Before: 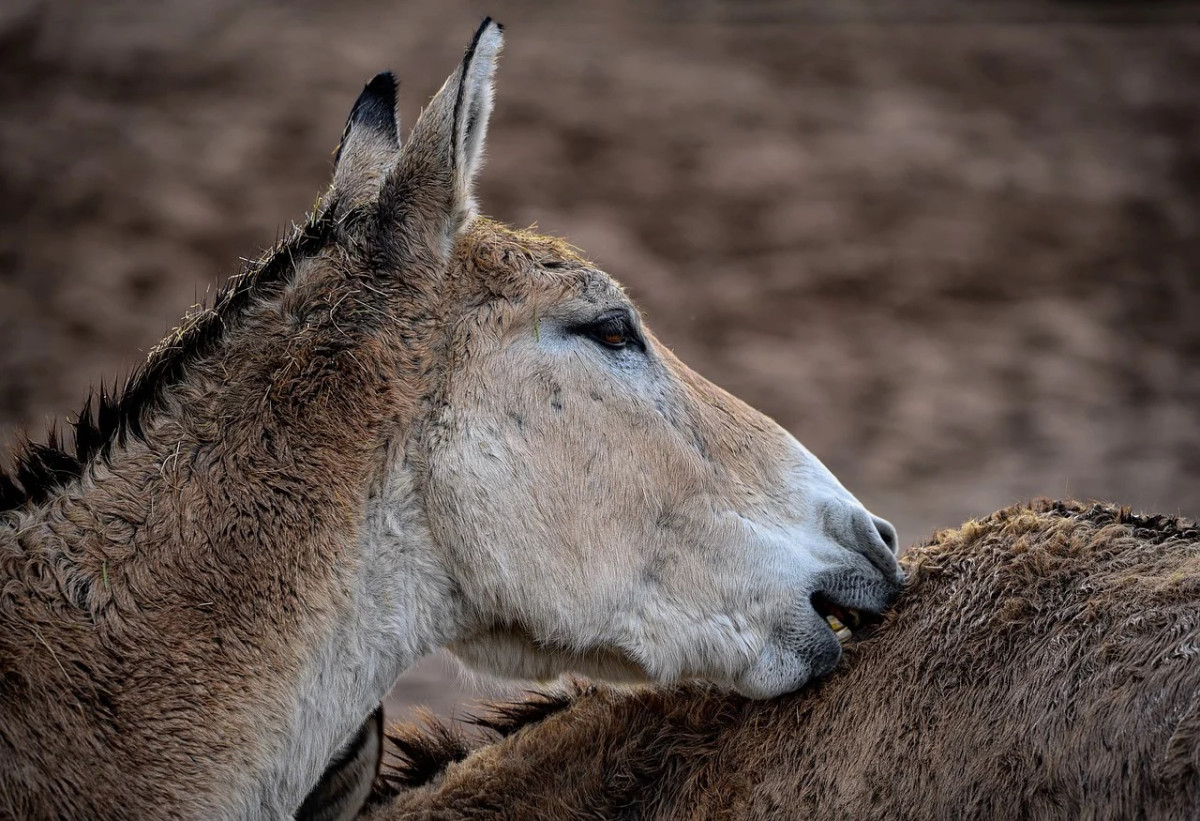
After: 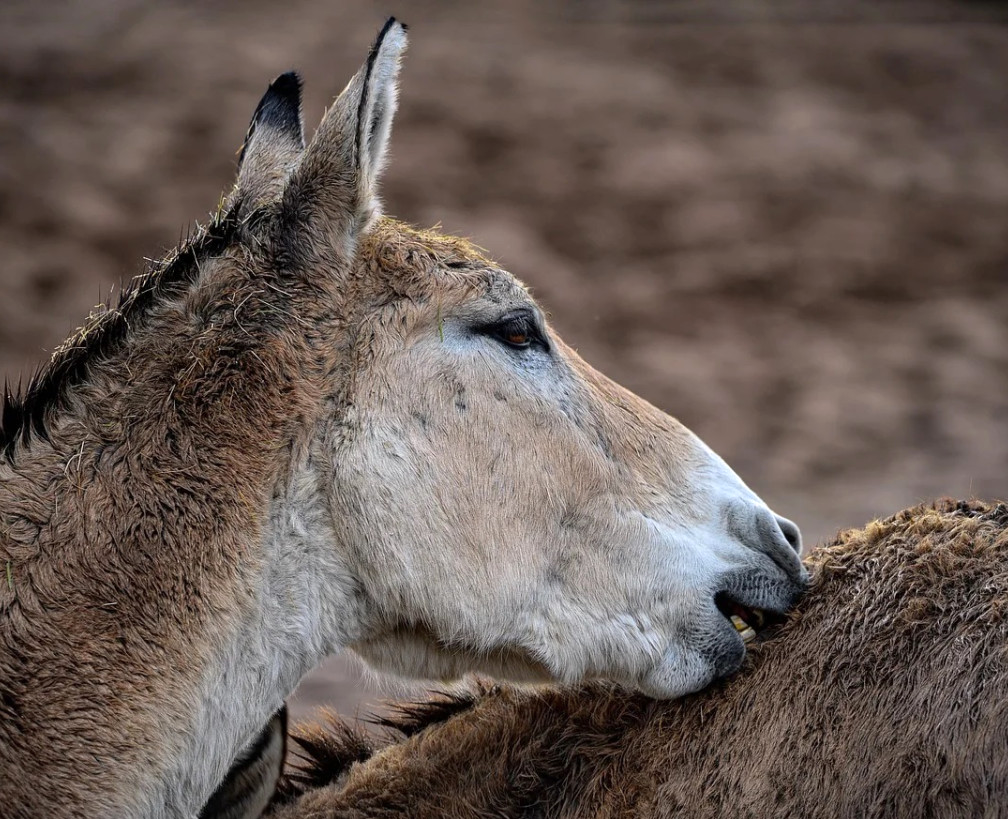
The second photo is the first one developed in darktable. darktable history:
crop: left 8.026%, right 7.374%
exposure: exposure 0.2 EV, compensate highlight preservation false
